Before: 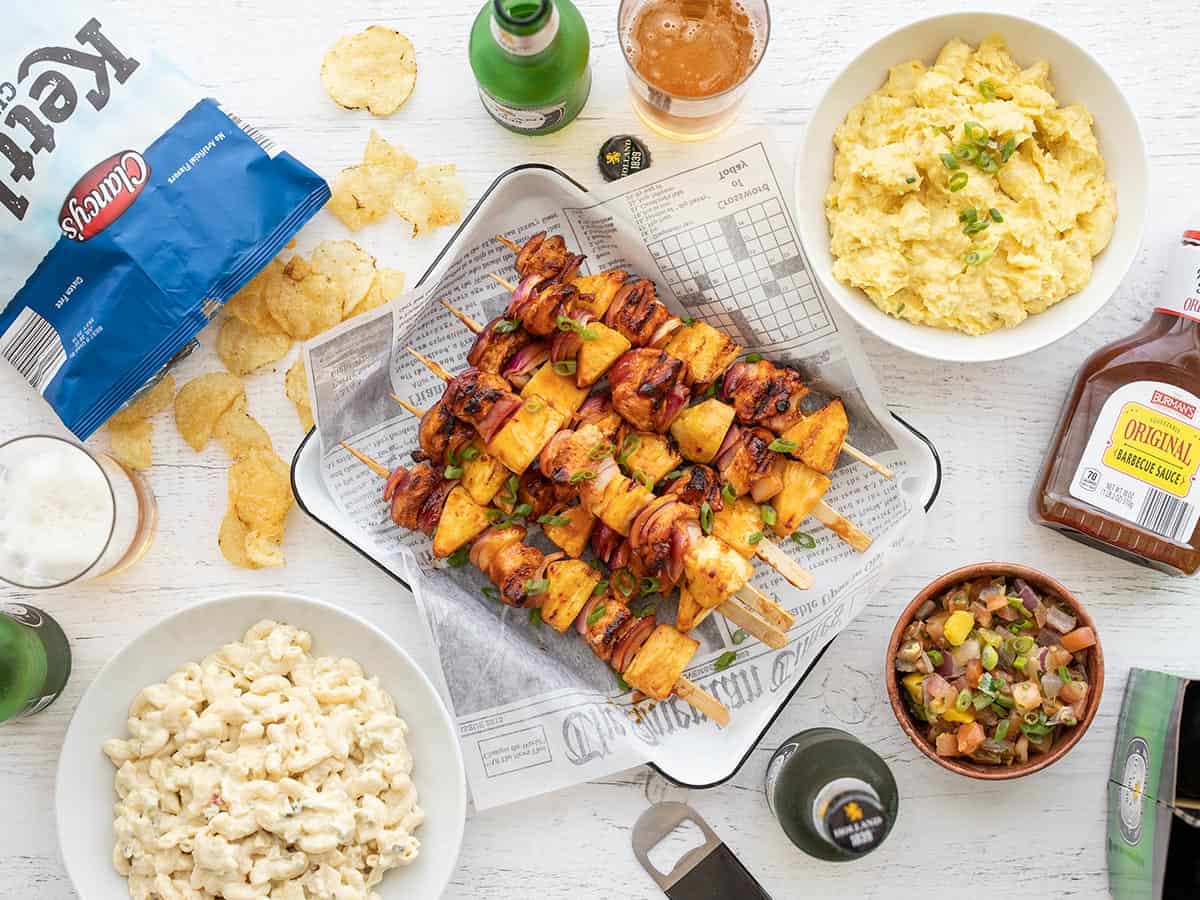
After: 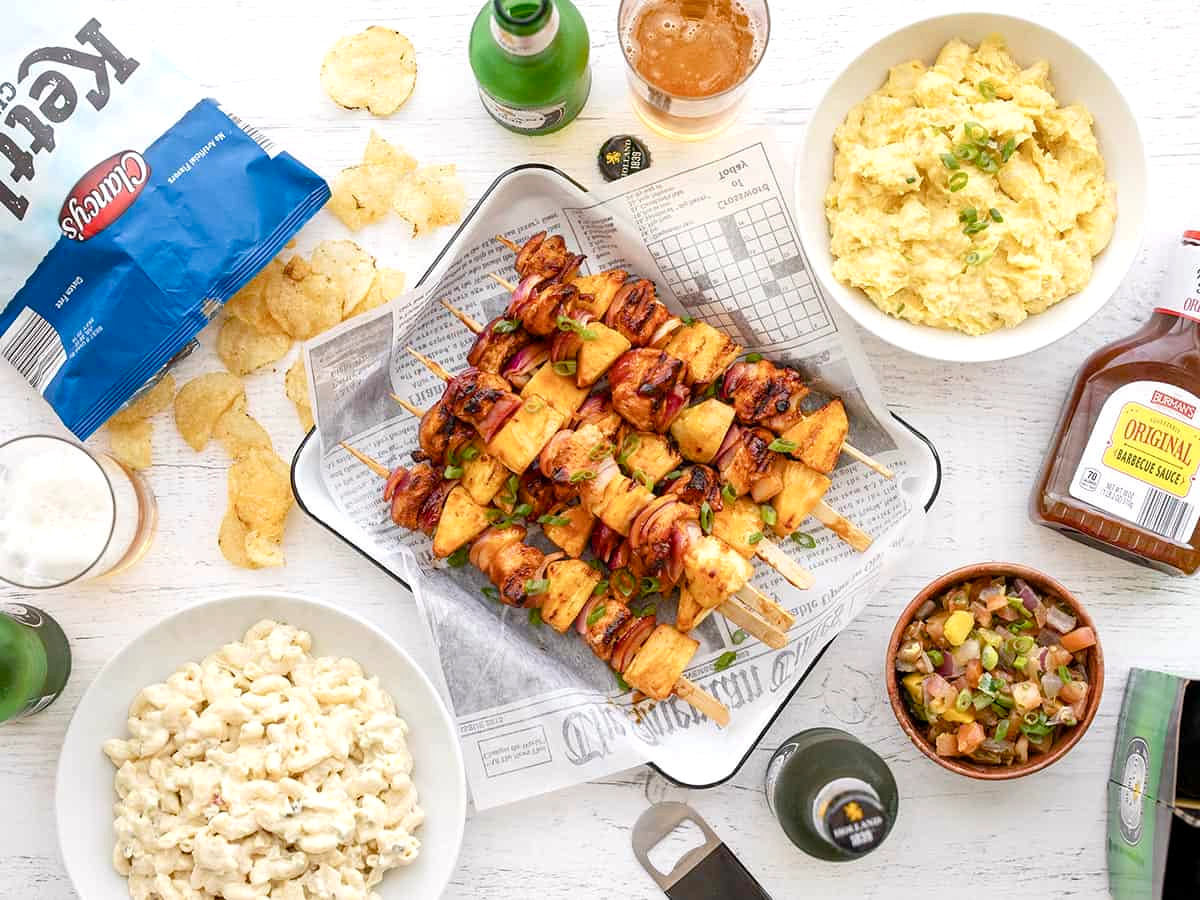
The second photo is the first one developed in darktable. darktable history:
color balance rgb: highlights gain › chroma 0.282%, highlights gain › hue 330.33°, perceptual saturation grading › global saturation 0.645%, perceptual saturation grading › highlights -15.965%, perceptual saturation grading › shadows 24.721%, global vibrance 20%
exposure: black level correction 0.001, exposure 0.191 EV, compensate highlight preservation false
